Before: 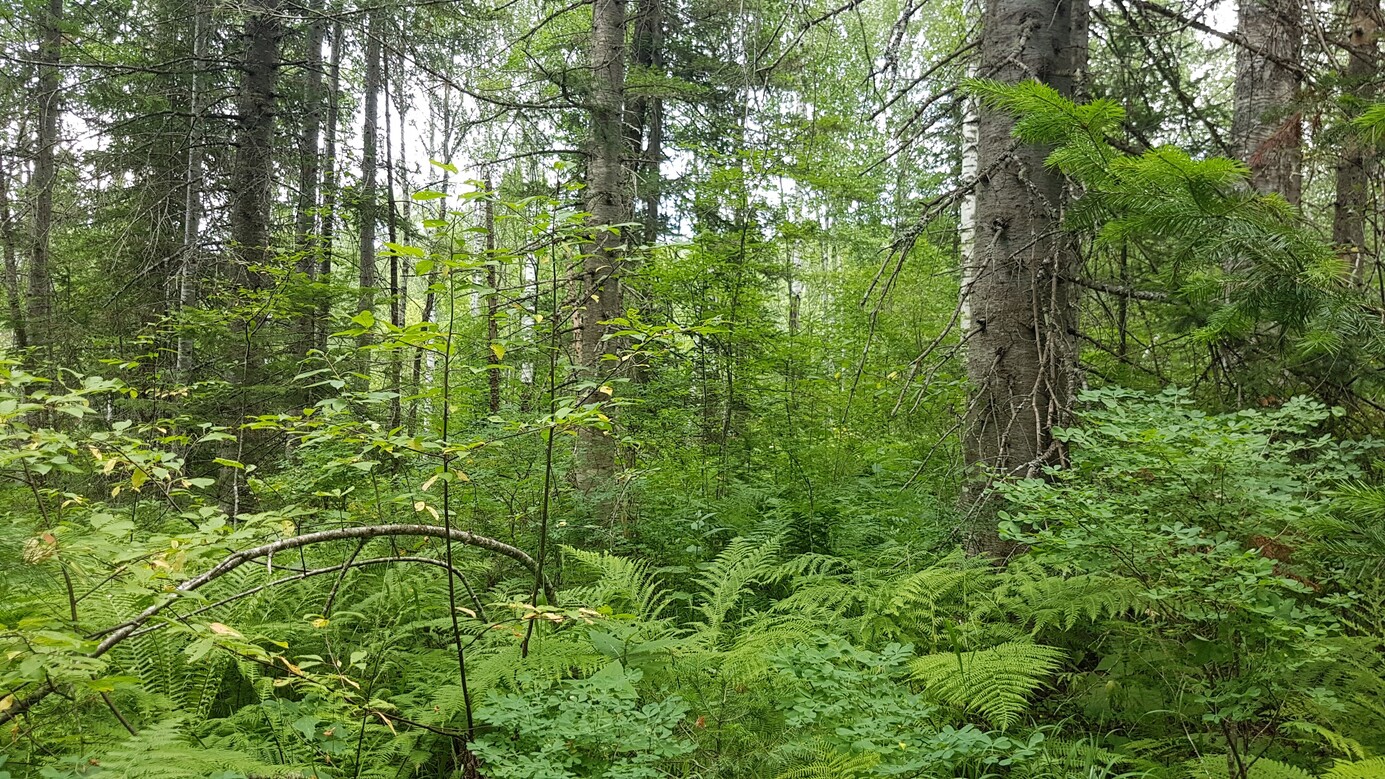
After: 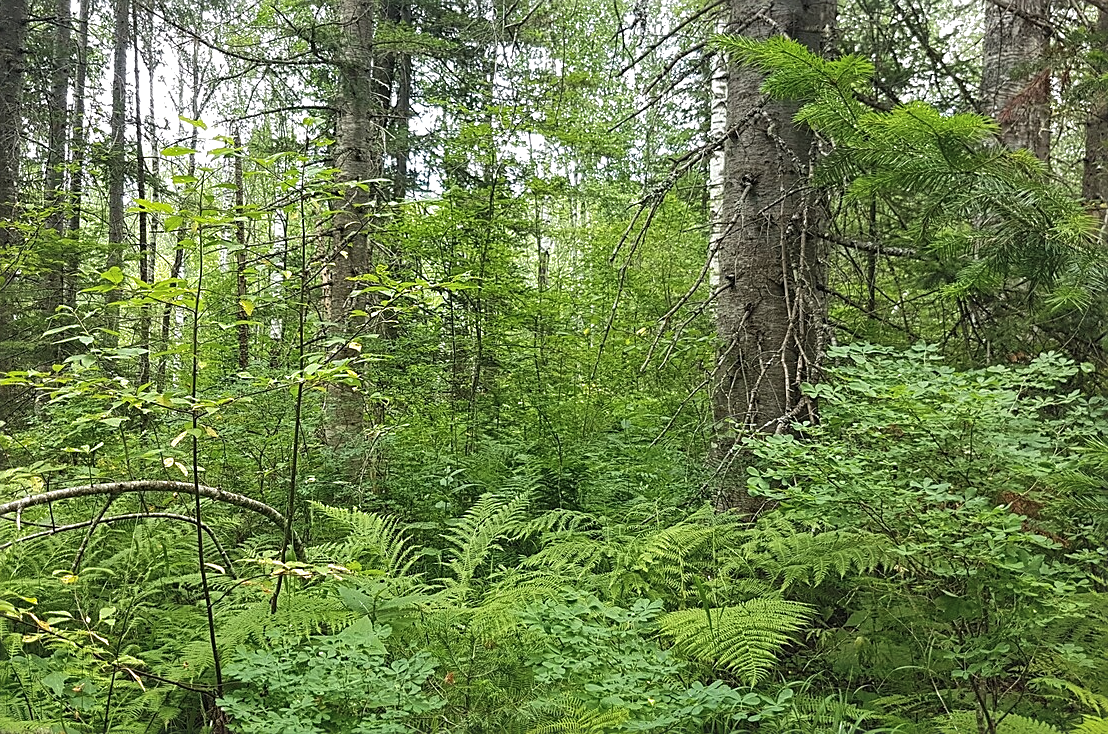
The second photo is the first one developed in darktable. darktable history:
local contrast: highlights 147%, shadows 133%, detail 140%, midtone range 0.259
exposure: black level correction -0.009, exposure 0.068 EV, compensate highlight preservation false
crop and rotate: left 18.181%, top 5.741%, right 1.788%
shadows and highlights: on, module defaults
sharpen: on, module defaults
